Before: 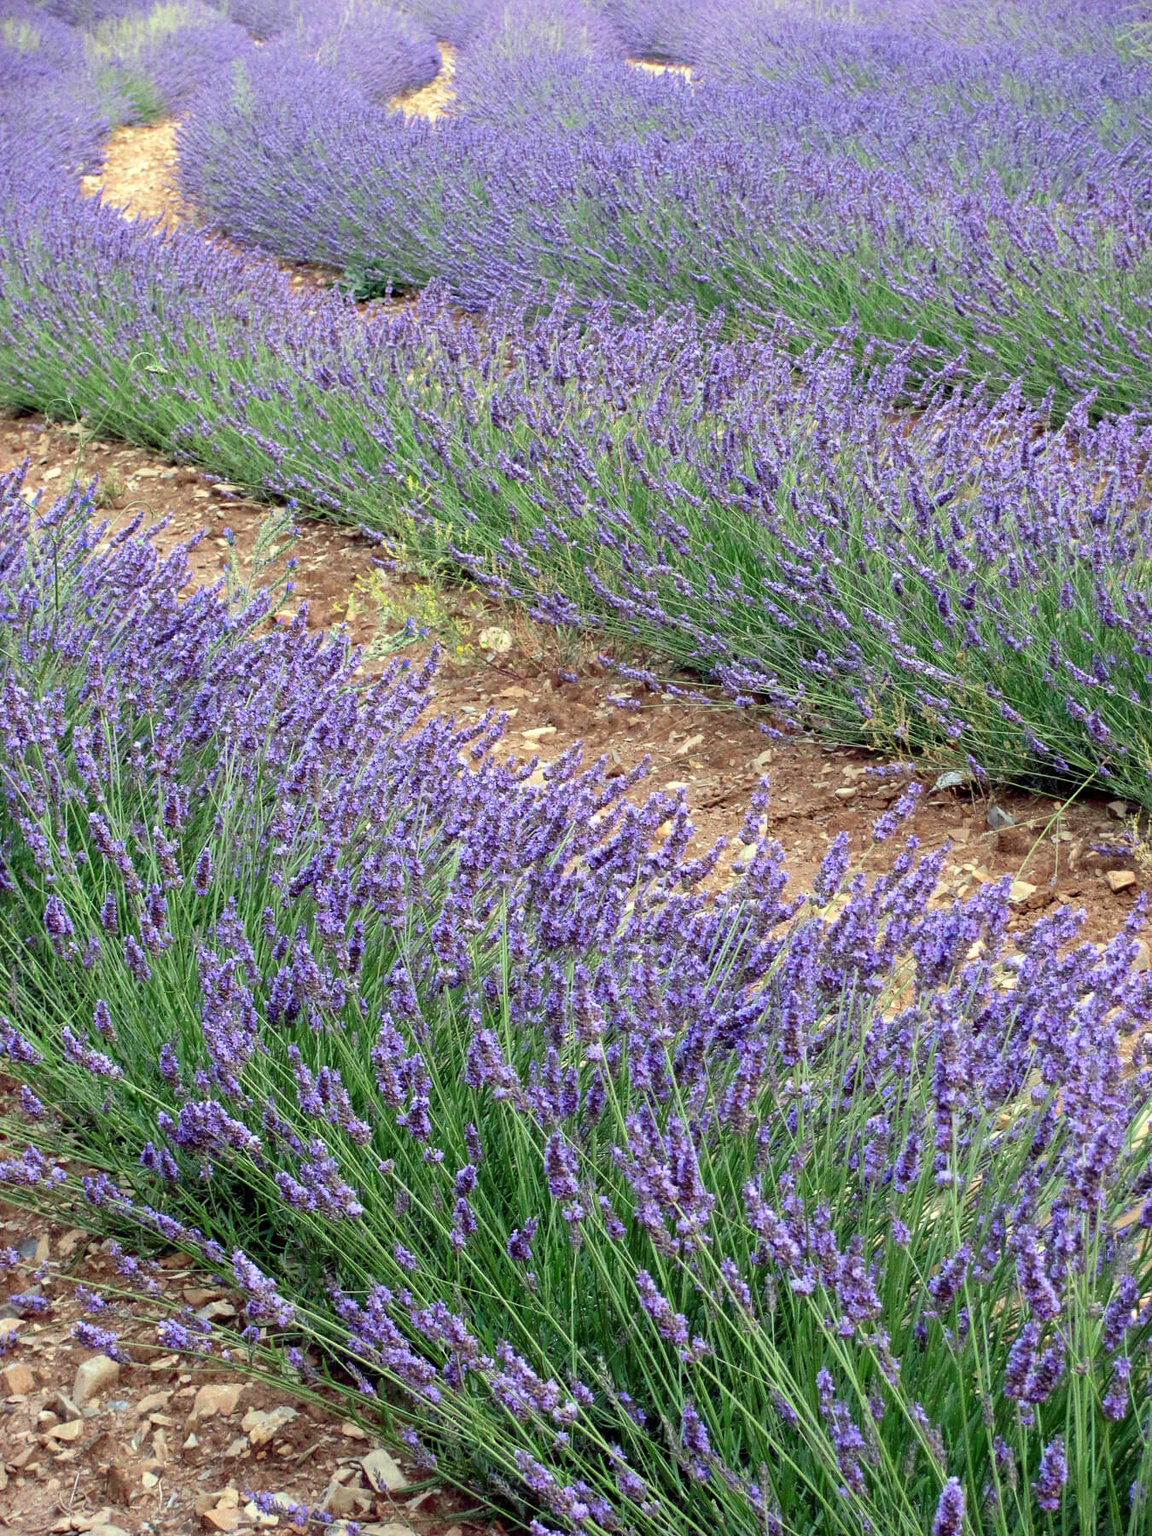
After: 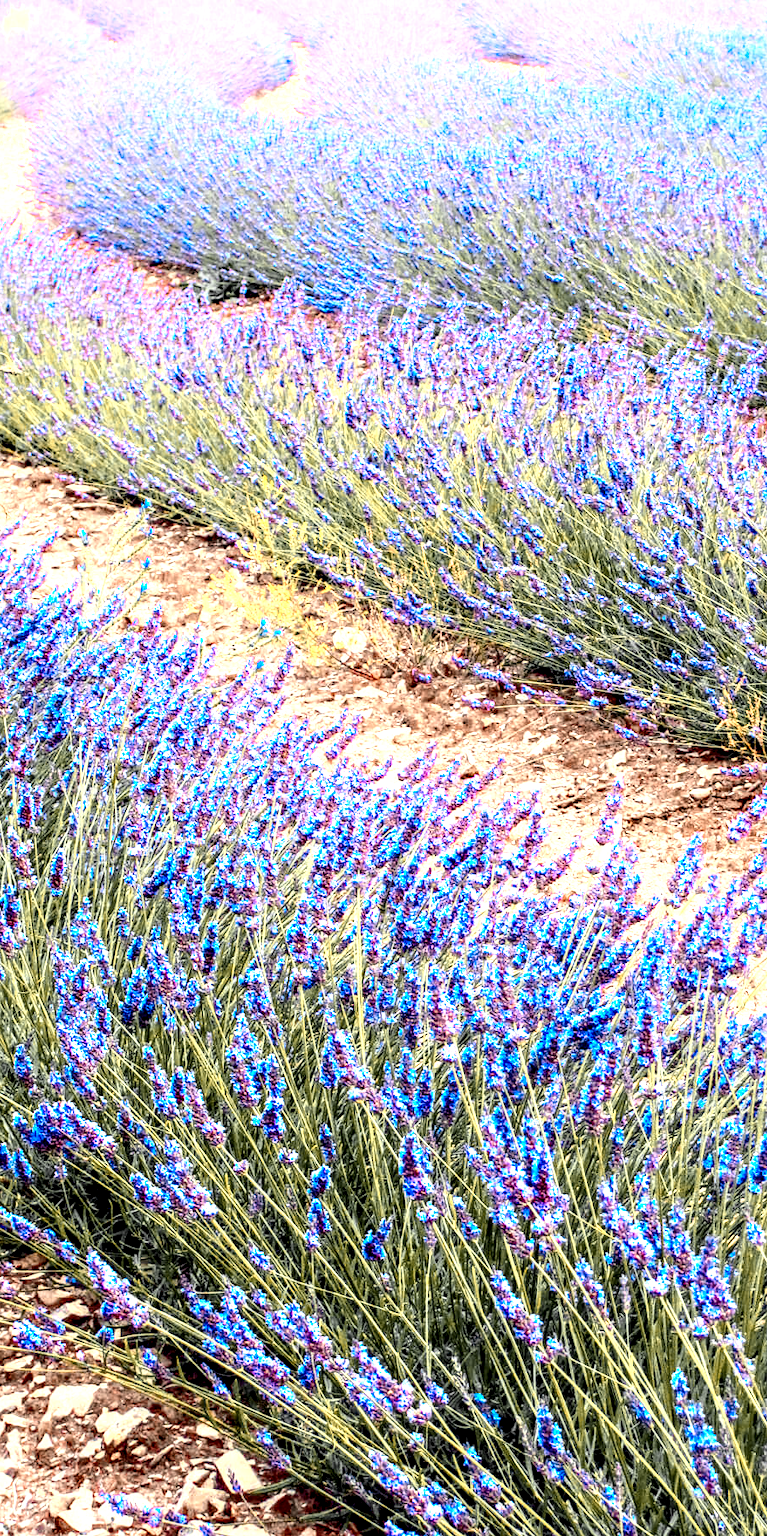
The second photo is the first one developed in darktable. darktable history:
color zones: curves: ch0 [(0.009, 0.528) (0.136, 0.6) (0.255, 0.586) (0.39, 0.528) (0.522, 0.584) (0.686, 0.736) (0.849, 0.561)]; ch1 [(0.045, 0.781) (0.14, 0.416) (0.257, 0.695) (0.442, 0.032) (0.738, 0.338) (0.818, 0.632) (0.891, 0.741) (1, 0.704)]; ch2 [(0, 0.667) (0.141, 0.52) (0.26, 0.37) (0.474, 0.432) (0.743, 0.286)]
contrast brightness saturation: contrast 0.24, brightness 0.26, saturation 0.39
color correction: highlights a* 7.34, highlights b* 4.37
exposure: exposure 0.078 EV, compensate highlight preservation false
shadows and highlights: shadows -40.15, highlights 62.88, soften with gaussian
color balance: gamma [0.9, 0.988, 0.975, 1.025], gain [1.05, 1, 1, 1]
local contrast: highlights 19%, detail 186%
crop and rotate: left 12.673%, right 20.66%
